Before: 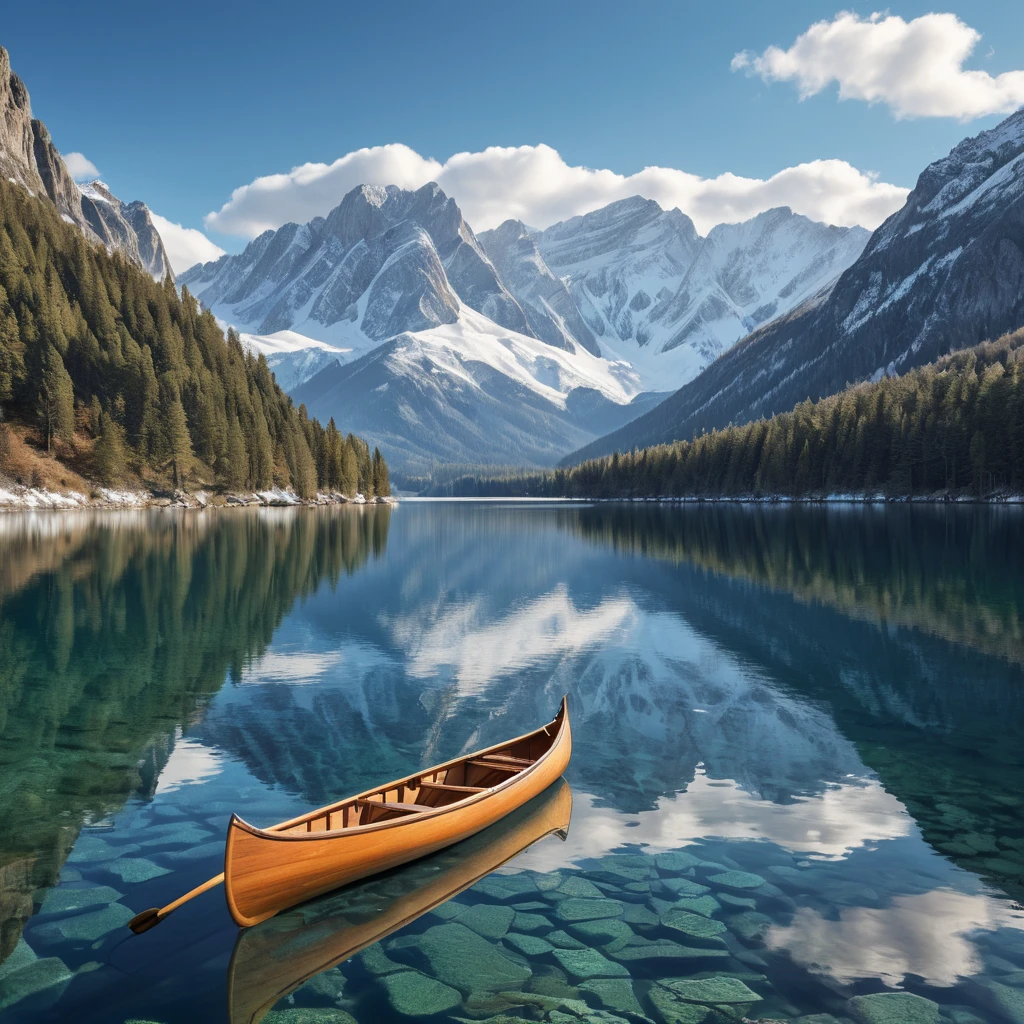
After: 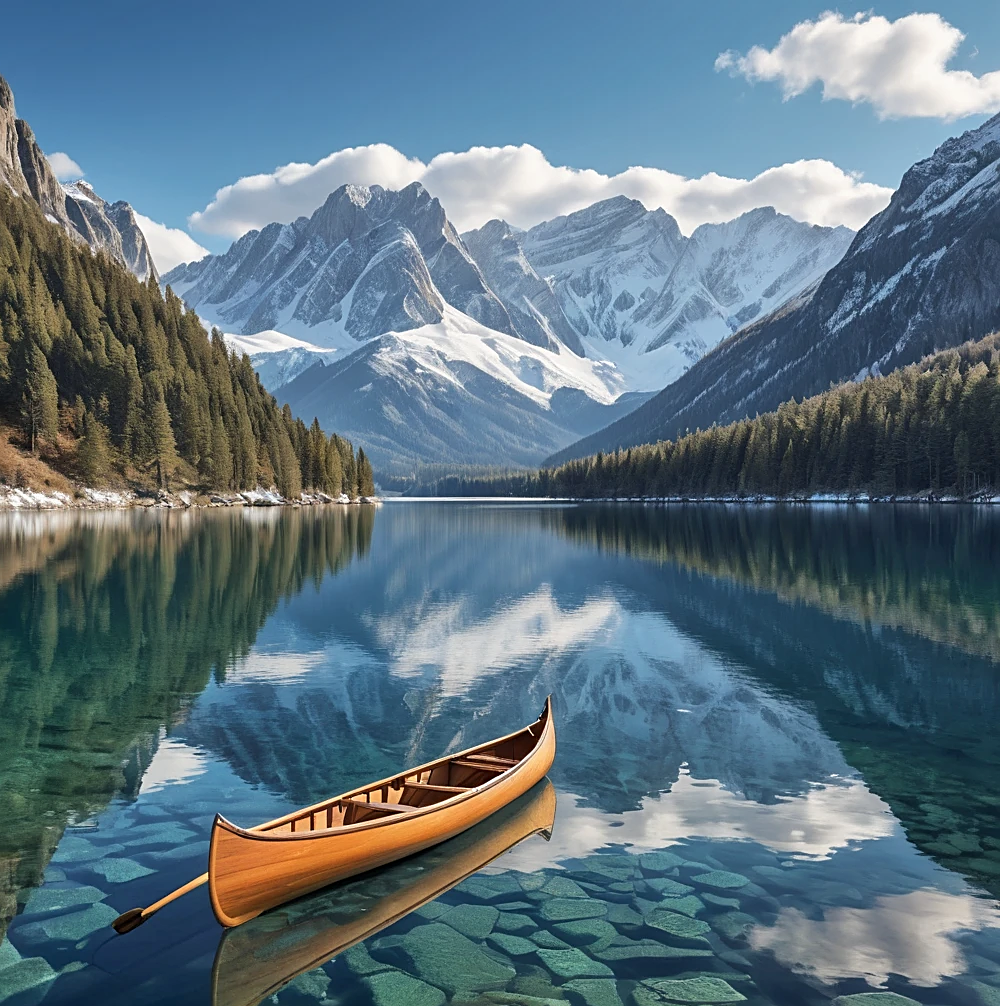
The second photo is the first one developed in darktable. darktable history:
crop and rotate: left 1.612%, right 0.676%, bottom 1.688%
tone equalizer: on, module defaults
sharpen: on, module defaults
shadows and highlights: highlights color adjustment 46.49%, soften with gaussian
